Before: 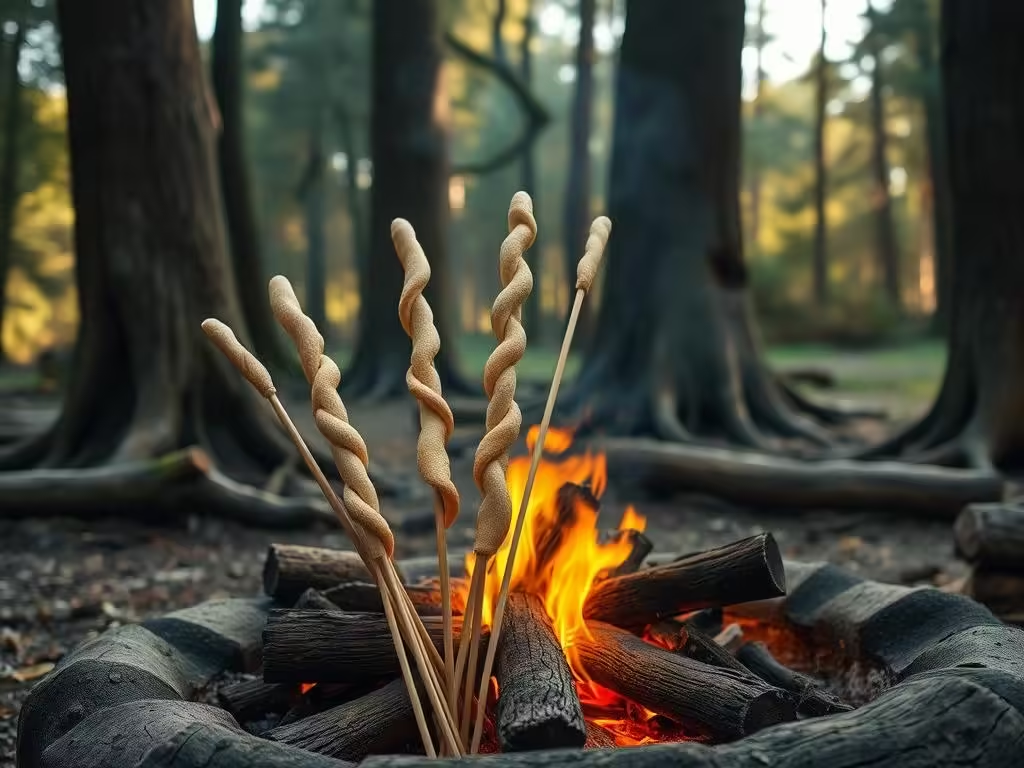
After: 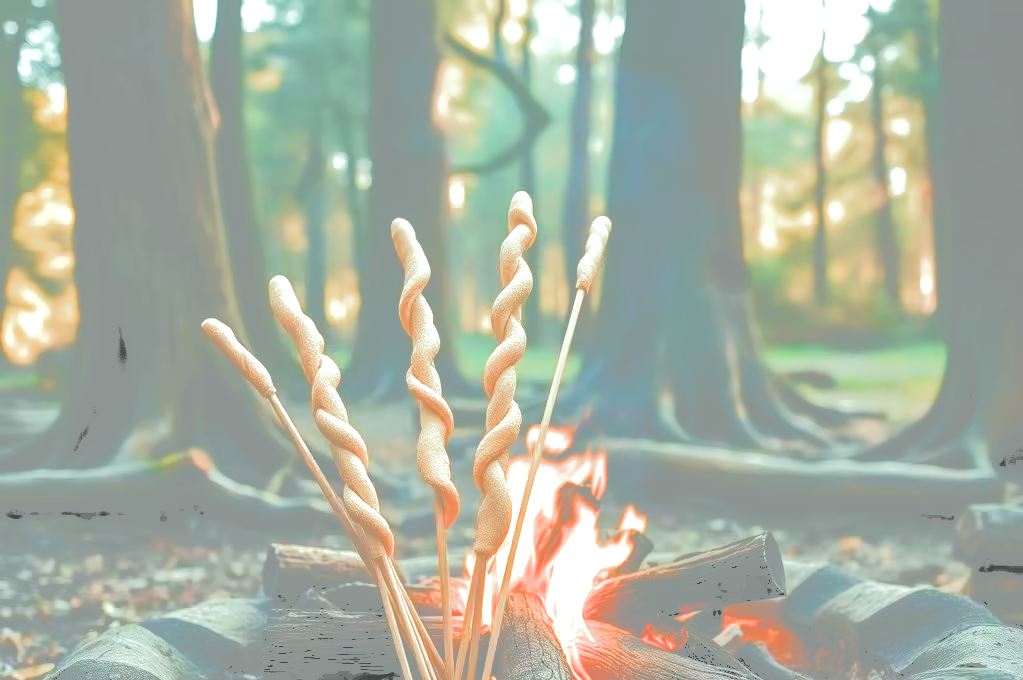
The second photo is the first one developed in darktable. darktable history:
crop and rotate: top 0%, bottom 11.34%
tone equalizer: edges refinement/feathering 500, mask exposure compensation -1.57 EV, preserve details no
local contrast: detail 134%, midtone range 0.749
filmic rgb: black relative exposure -5.13 EV, white relative exposure 3.99 EV, hardness 2.9, contrast 1.296, color science v4 (2020), iterations of high-quality reconstruction 0
tone curve: curves: ch0 [(0, 0) (0.003, 0.626) (0.011, 0.626) (0.025, 0.63) (0.044, 0.631) (0.069, 0.632) (0.1, 0.636) (0.136, 0.637) (0.177, 0.641) (0.224, 0.642) (0.277, 0.646) (0.335, 0.649) (0.399, 0.661) (0.468, 0.679) (0.543, 0.702) (0.623, 0.732) (0.709, 0.769) (0.801, 0.804) (0.898, 0.847) (1, 1)], color space Lab, independent channels, preserve colors none
color correction: highlights a* -6.44, highlights b* 0.802
exposure: black level correction 0, exposure 1.612 EV, compensate highlight preservation false
color zones: curves: ch2 [(0, 0.5) (0.143, 0.5) (0.286, 0.416) (0.429, 0.5) (0.571, 0.5) (0.714, 0.5) (0.857, 0.5) (1, 0.5)]
